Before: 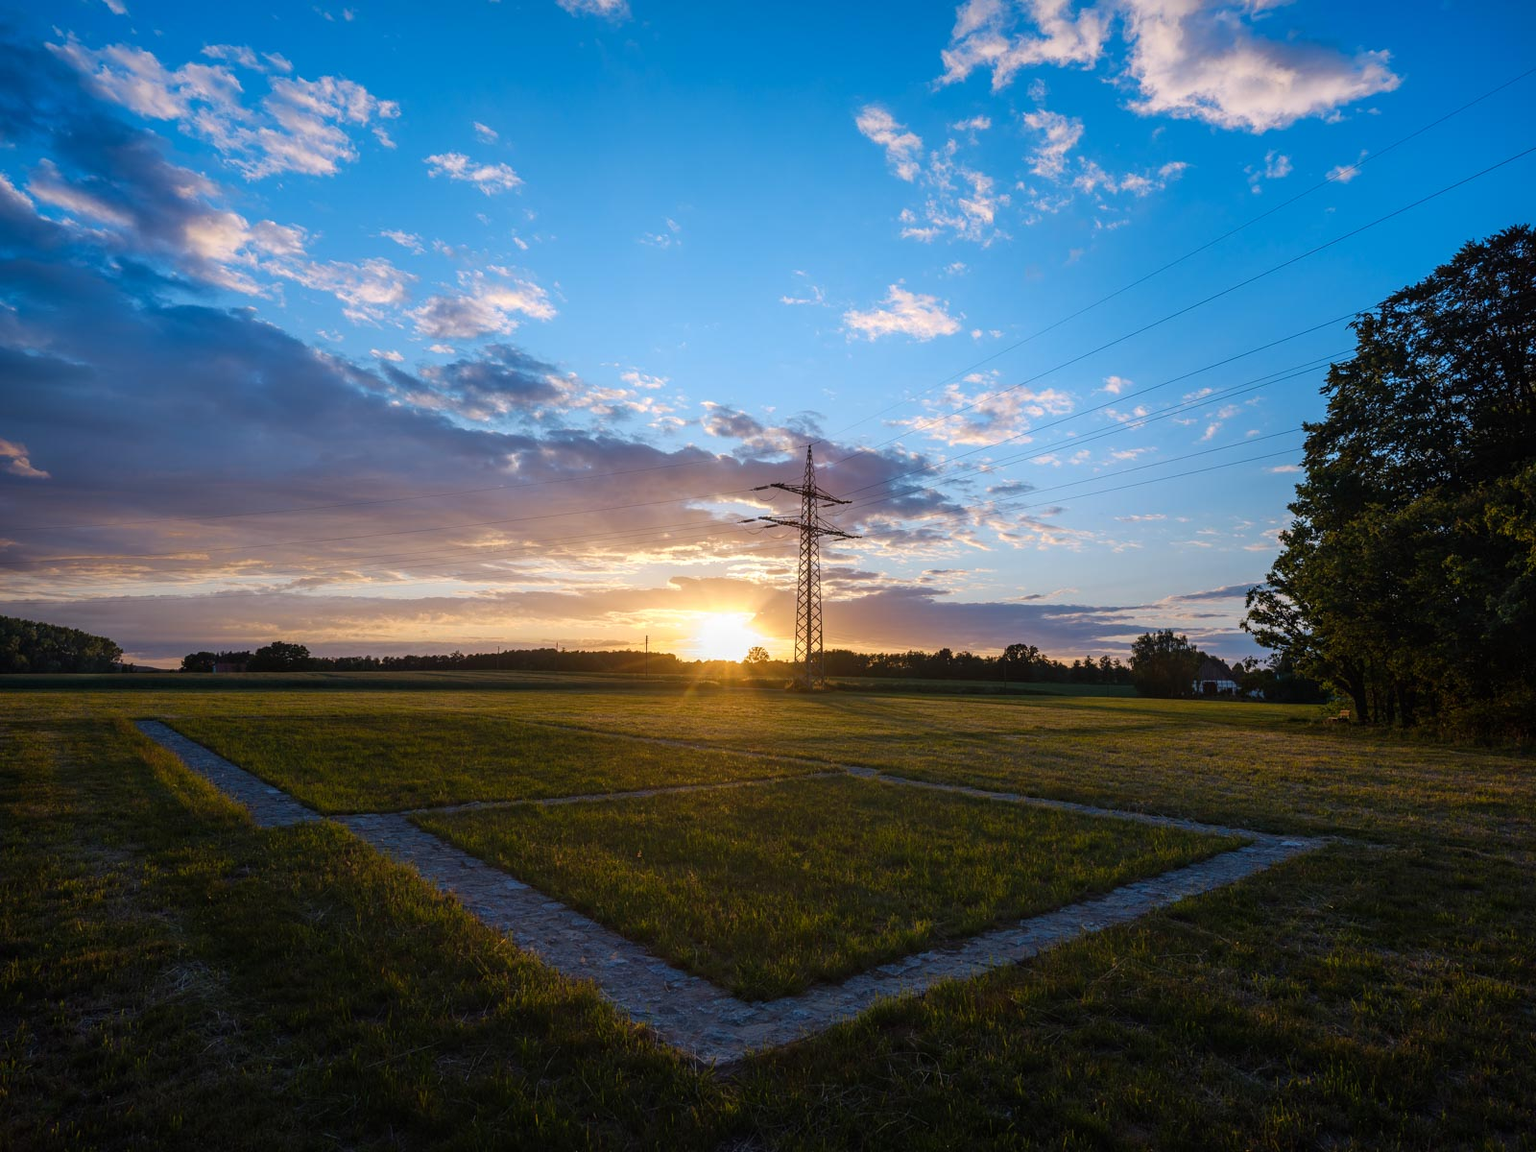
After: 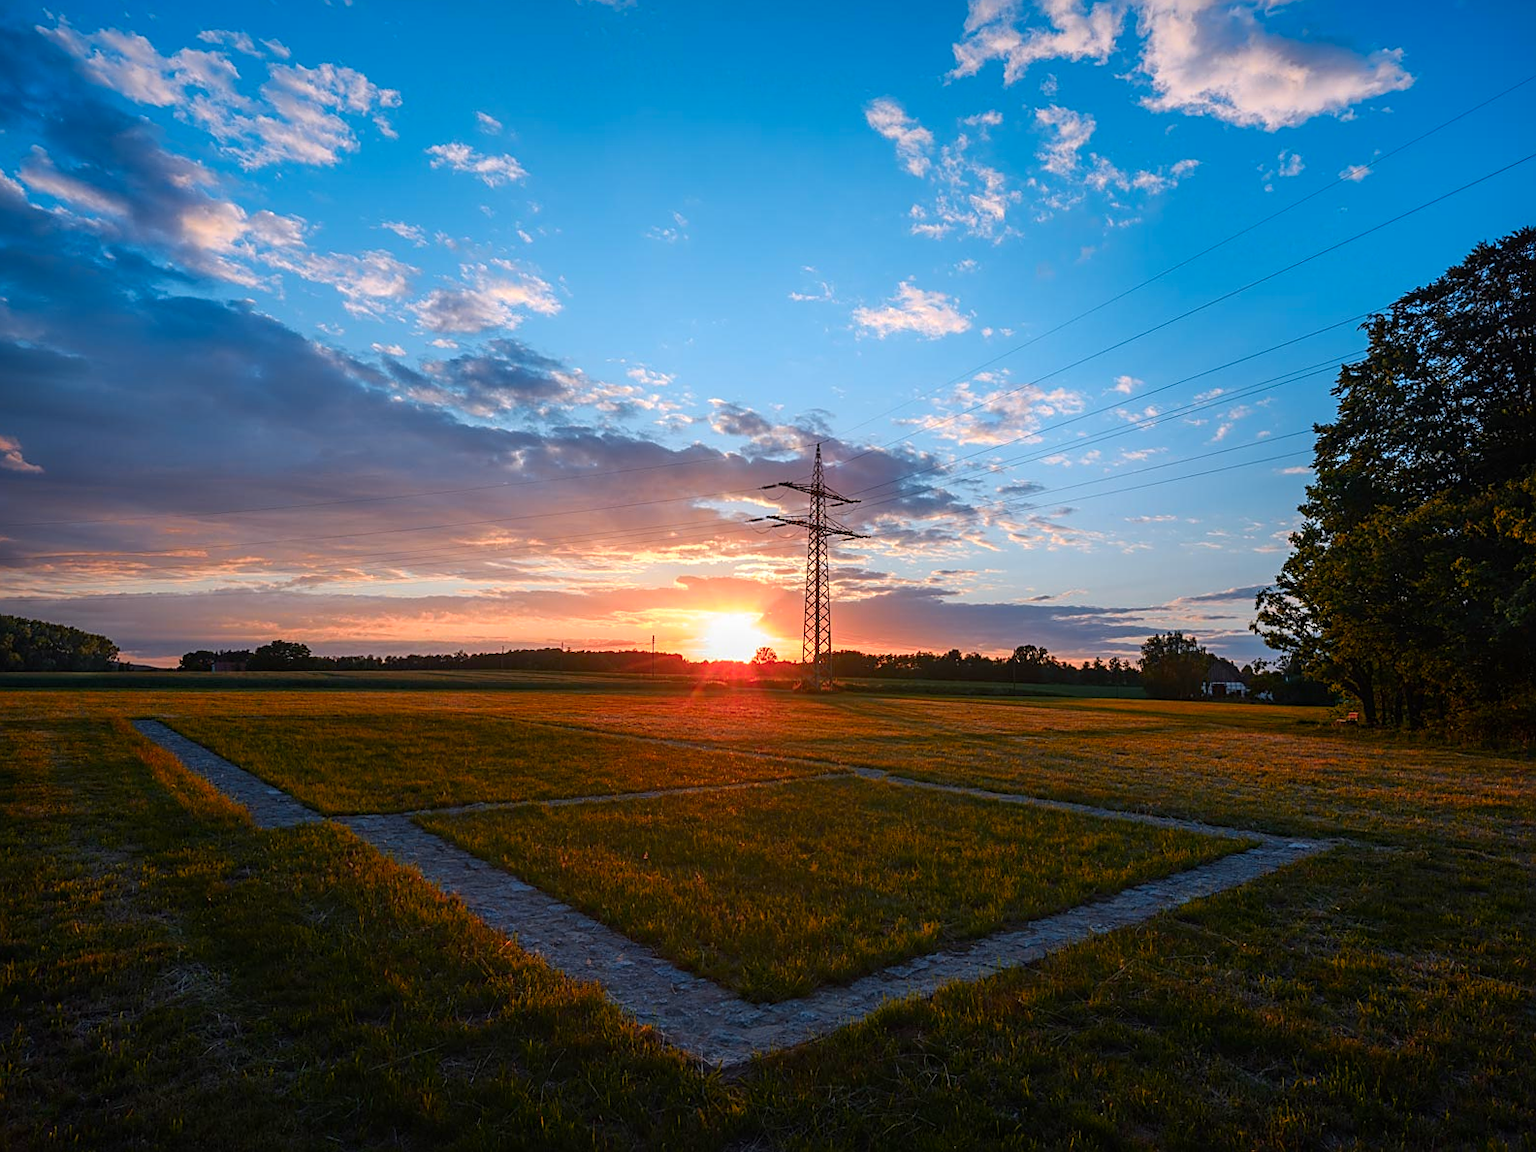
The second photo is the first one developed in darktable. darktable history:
sharpen: on, module defaults
color zones: curves: ch1 [(0.24, 0.634) (0.75, 0.5)]; ch2 [(0.253, 0.437) (0.745, 0.491)], mix 102.12%
rotate and perspective: rotation 0.174°, lens shift (vertical) 0.013, lens shift (horizontal) 0.019, shear 0.001, automatic cropping original format, crop left 0.007, crop right 0.991, crop top 0.016, crop bottom 0.997
